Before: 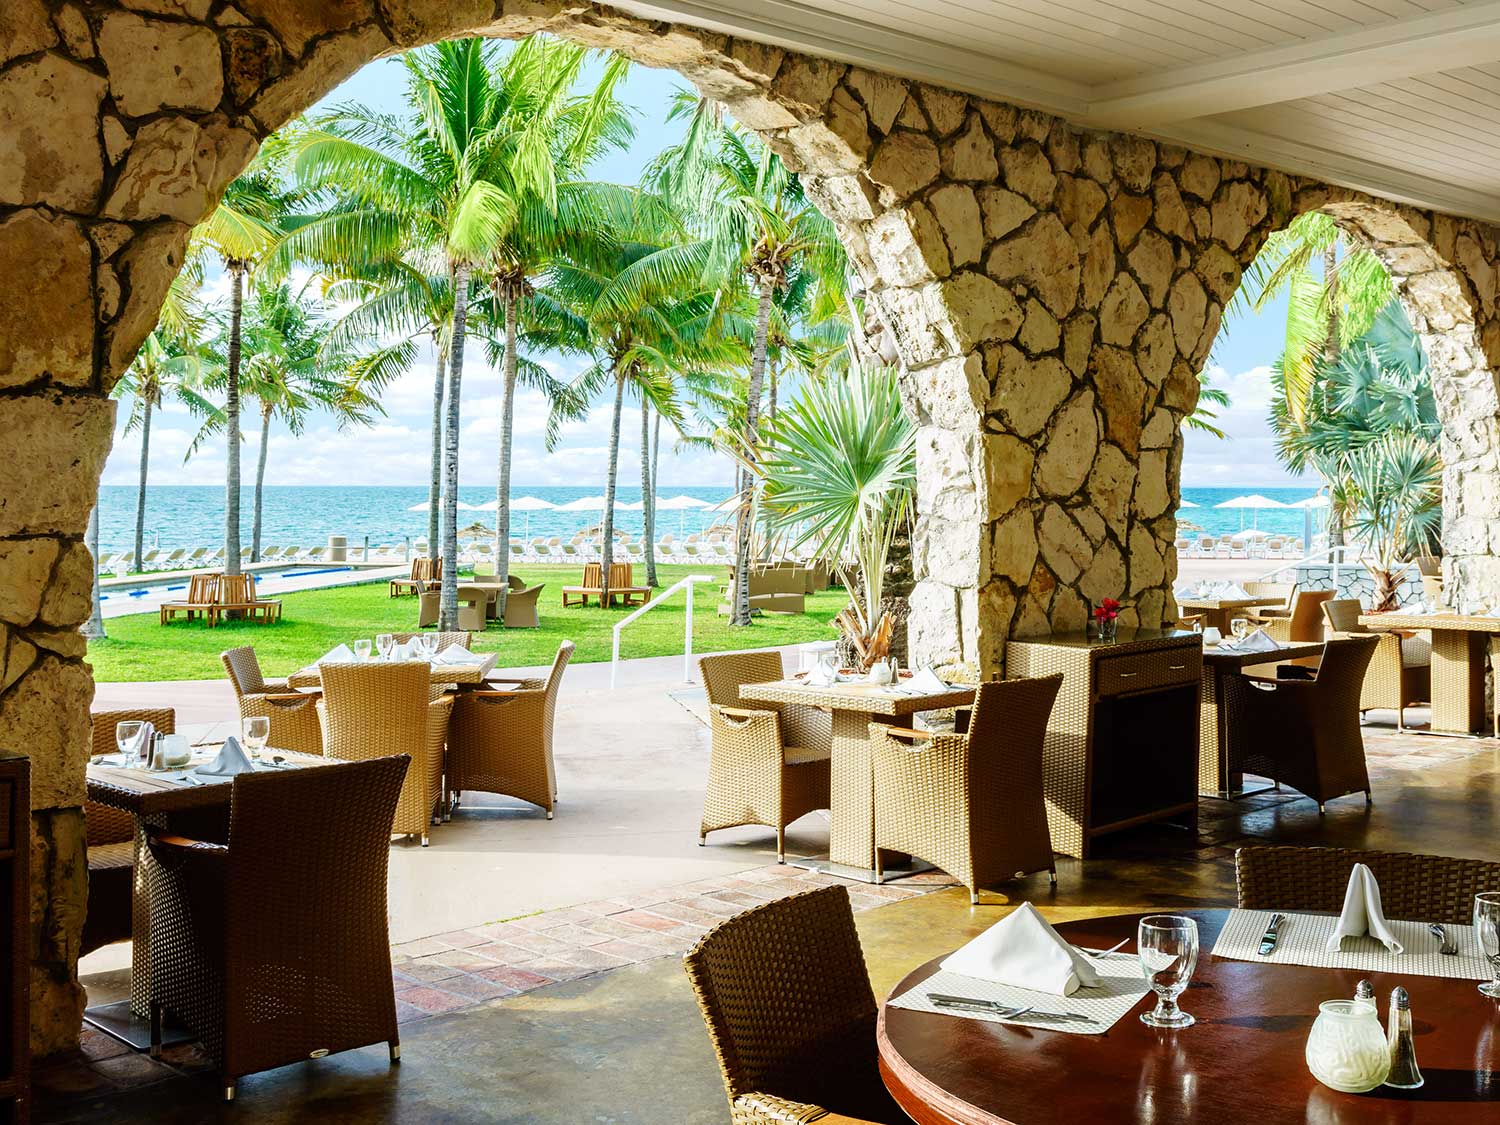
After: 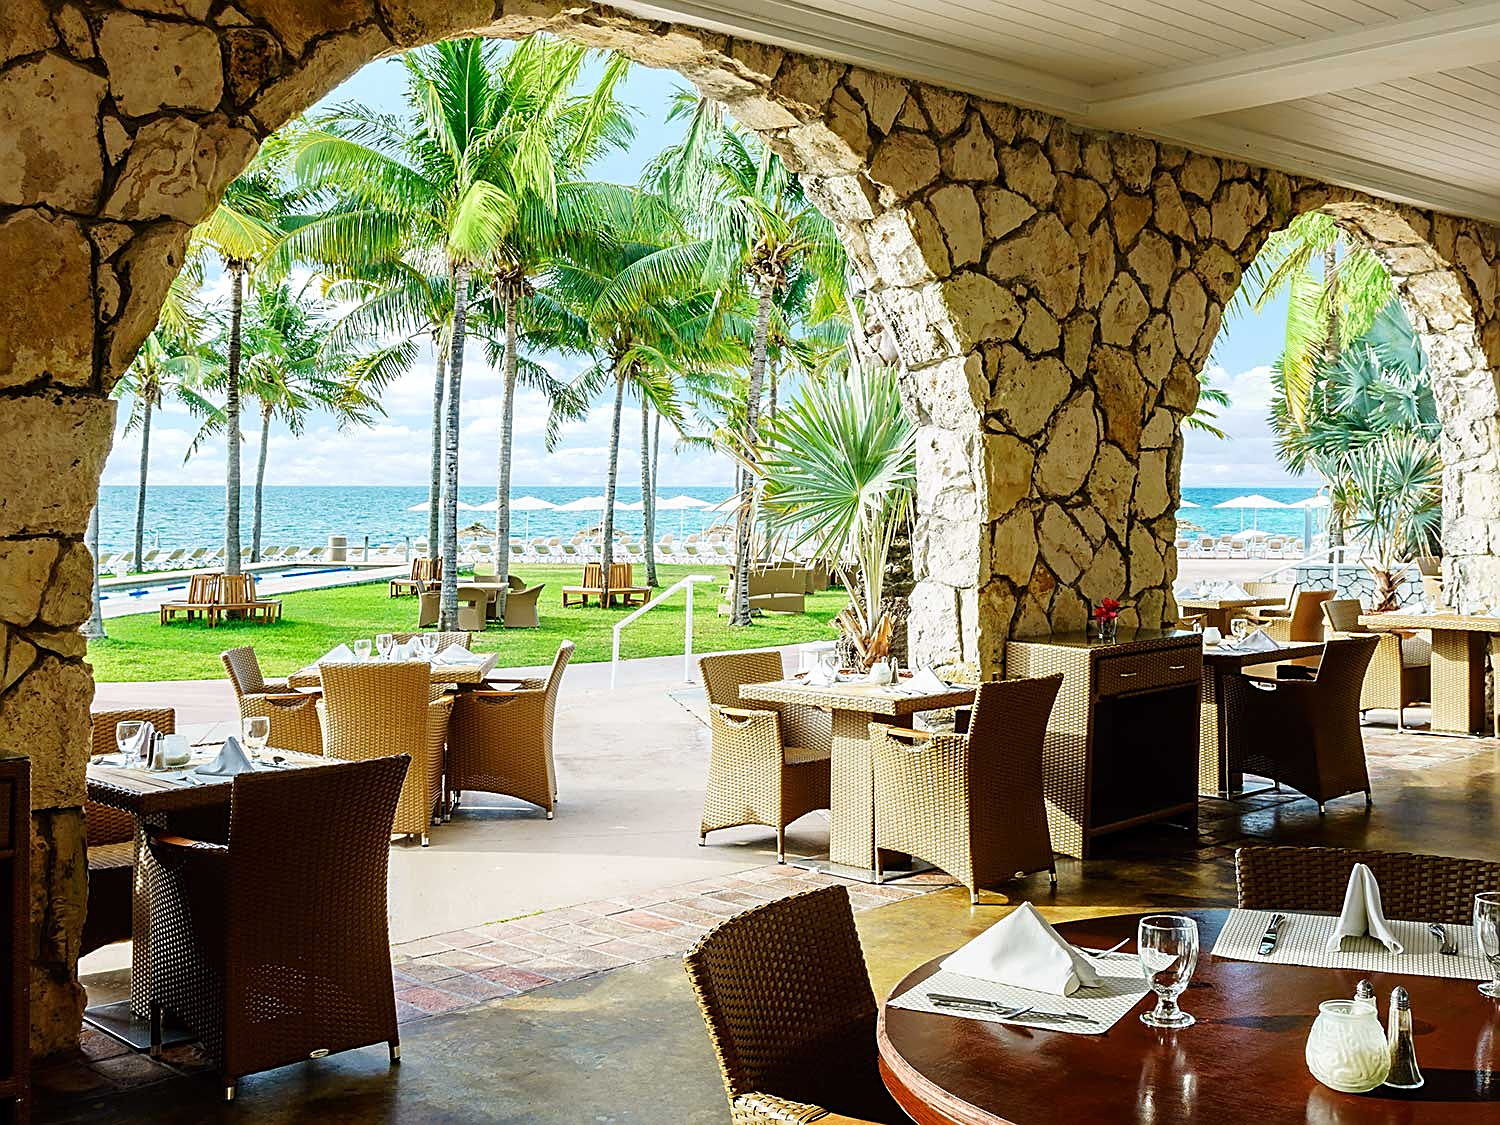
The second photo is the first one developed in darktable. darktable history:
sharpen: amount 0.74
